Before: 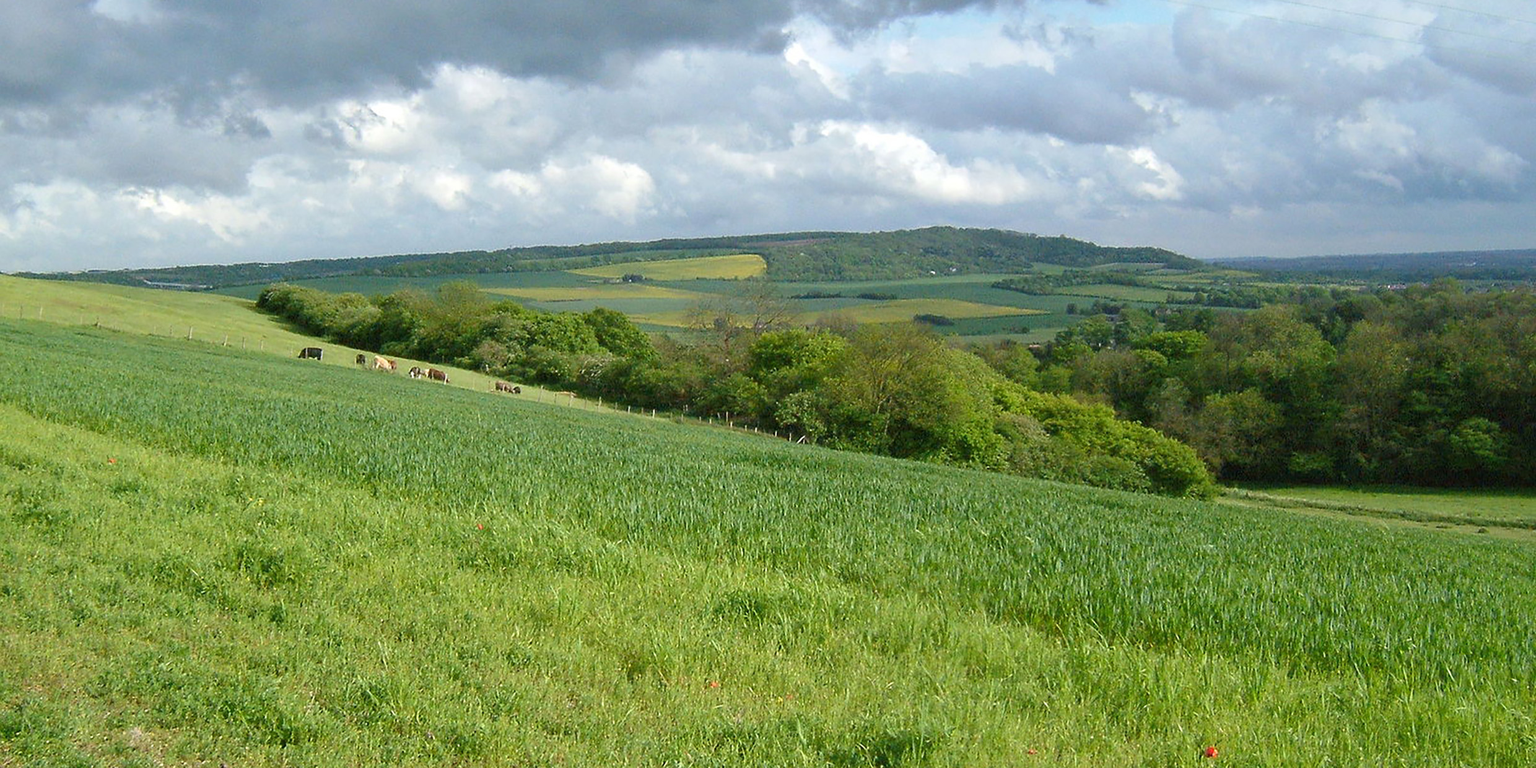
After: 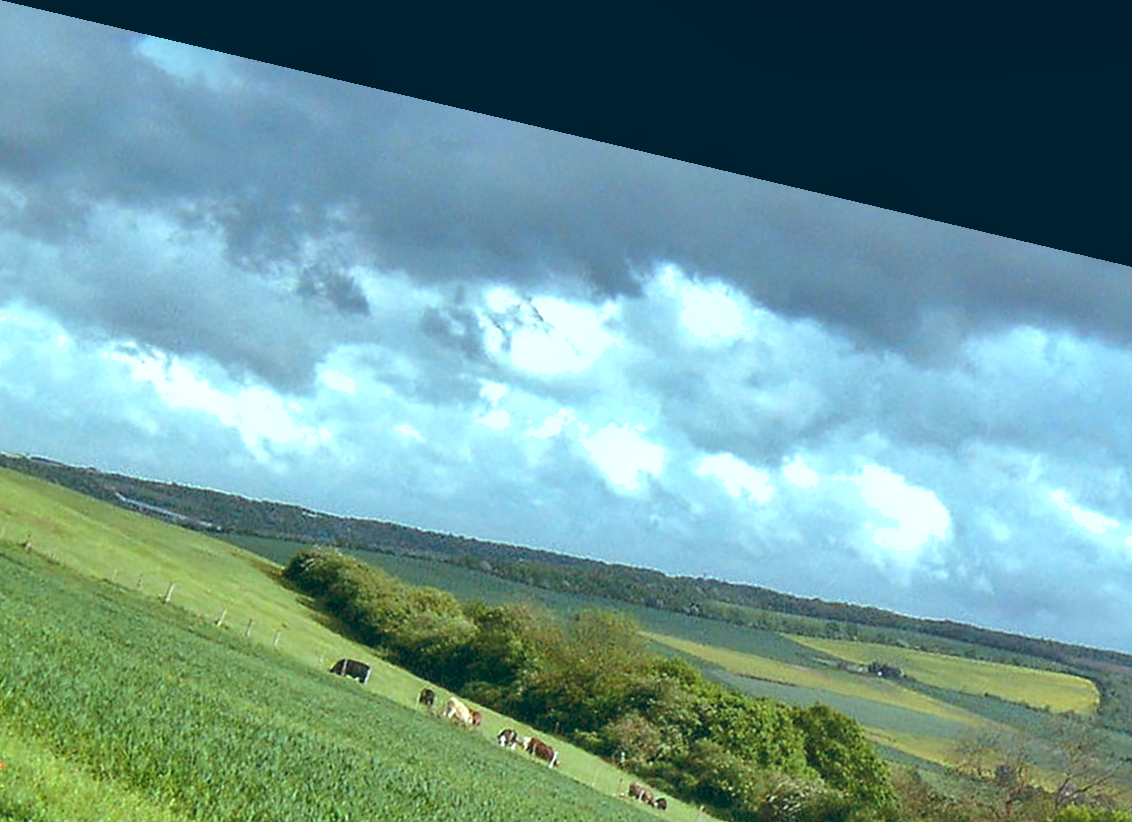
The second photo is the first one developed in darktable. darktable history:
shadows and highlights: on, module defaults
crop and rotate: left 10.817%, top 0.062%, right 47.194%, bottom 53.626%
tone equalizer: -8 EV -0.417 EV, -7 EV -0.389 EV, -6 EV -0.333 EV, -5 EV -0.222 EV, -3 EV 0.222 EV, -2 EV 0.333 EV, -1 EV 0.389 EV, +0 EV 0.417 EV, edges refinement/feathering 500, mask exposure compensation -1.57 EV, preserve details no
color balance: lift [1.003, 0.993, 1.001, 1.007], gamma [1.018, 1.072, 0.959, 0.928], gain [0.974, 0.873, 1.031, 1.127]
local contrast: on, module defaults
rotate and perspective: rotation 13.27°, automatic cropping off
